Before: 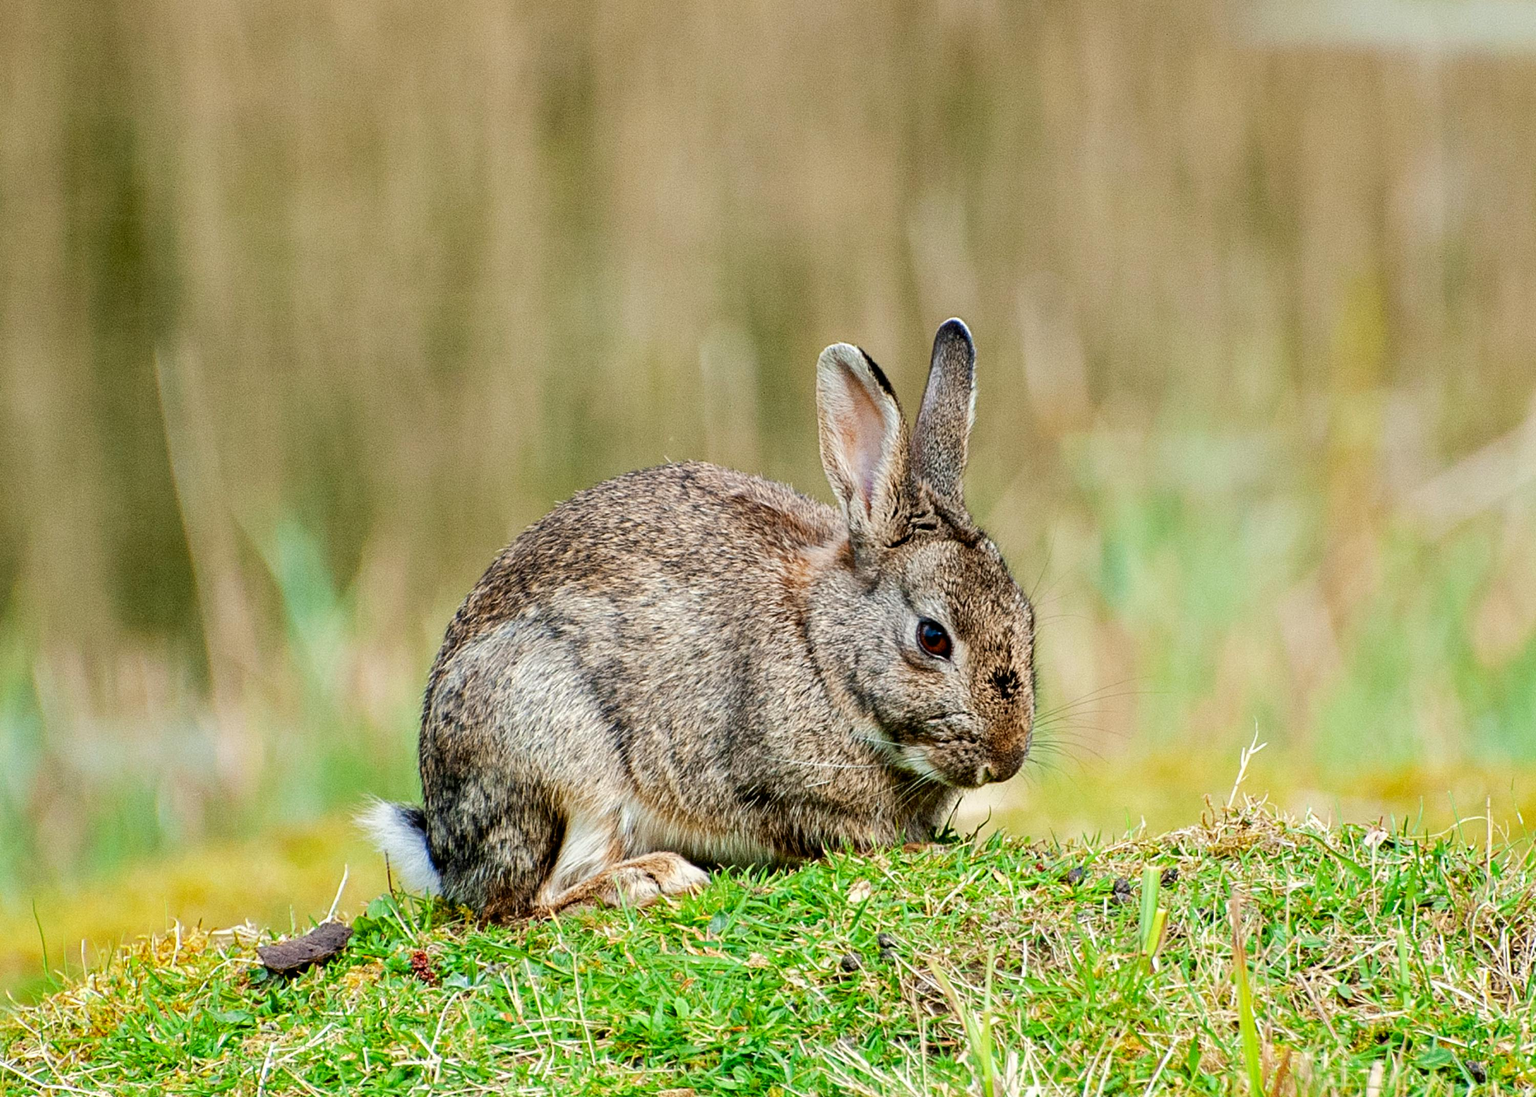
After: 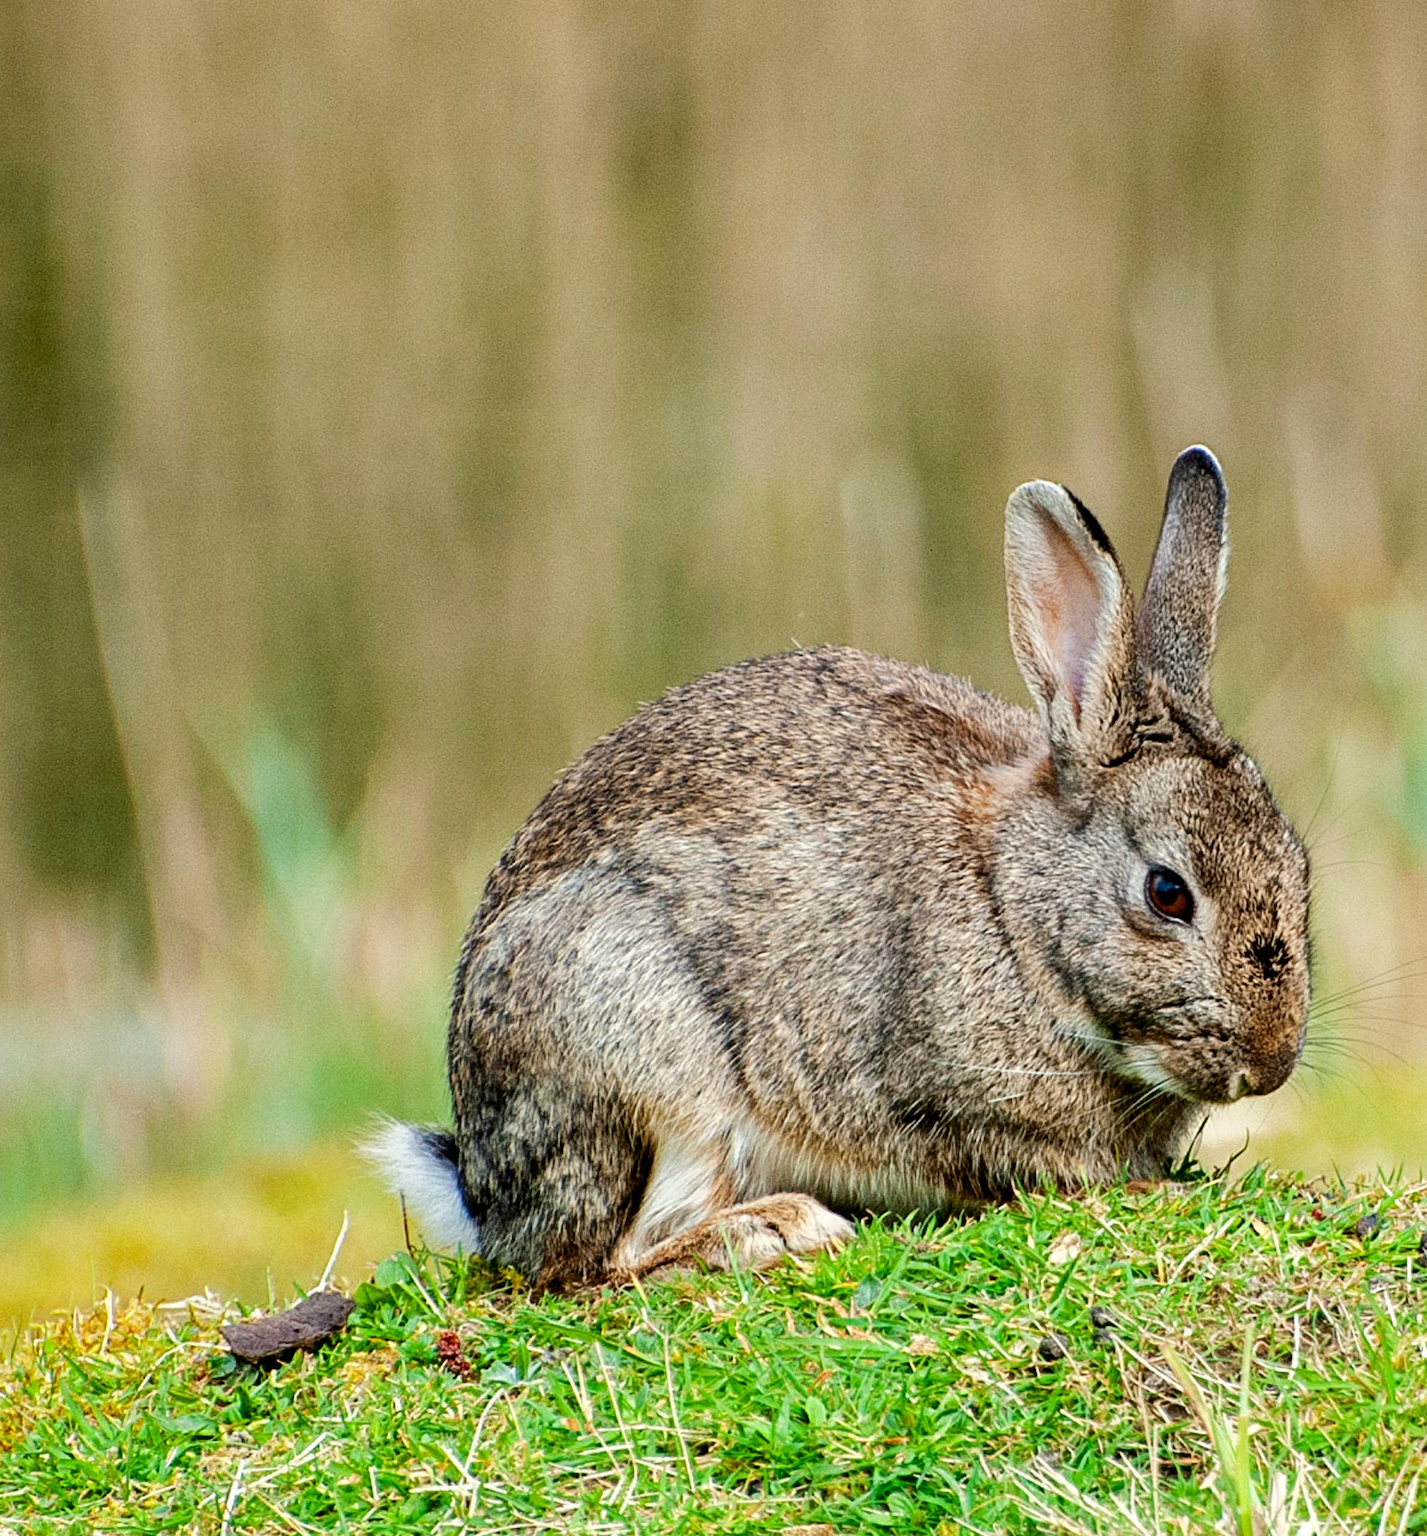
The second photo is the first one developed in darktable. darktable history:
crop and rotate: left 6.497%, right 27.139%
